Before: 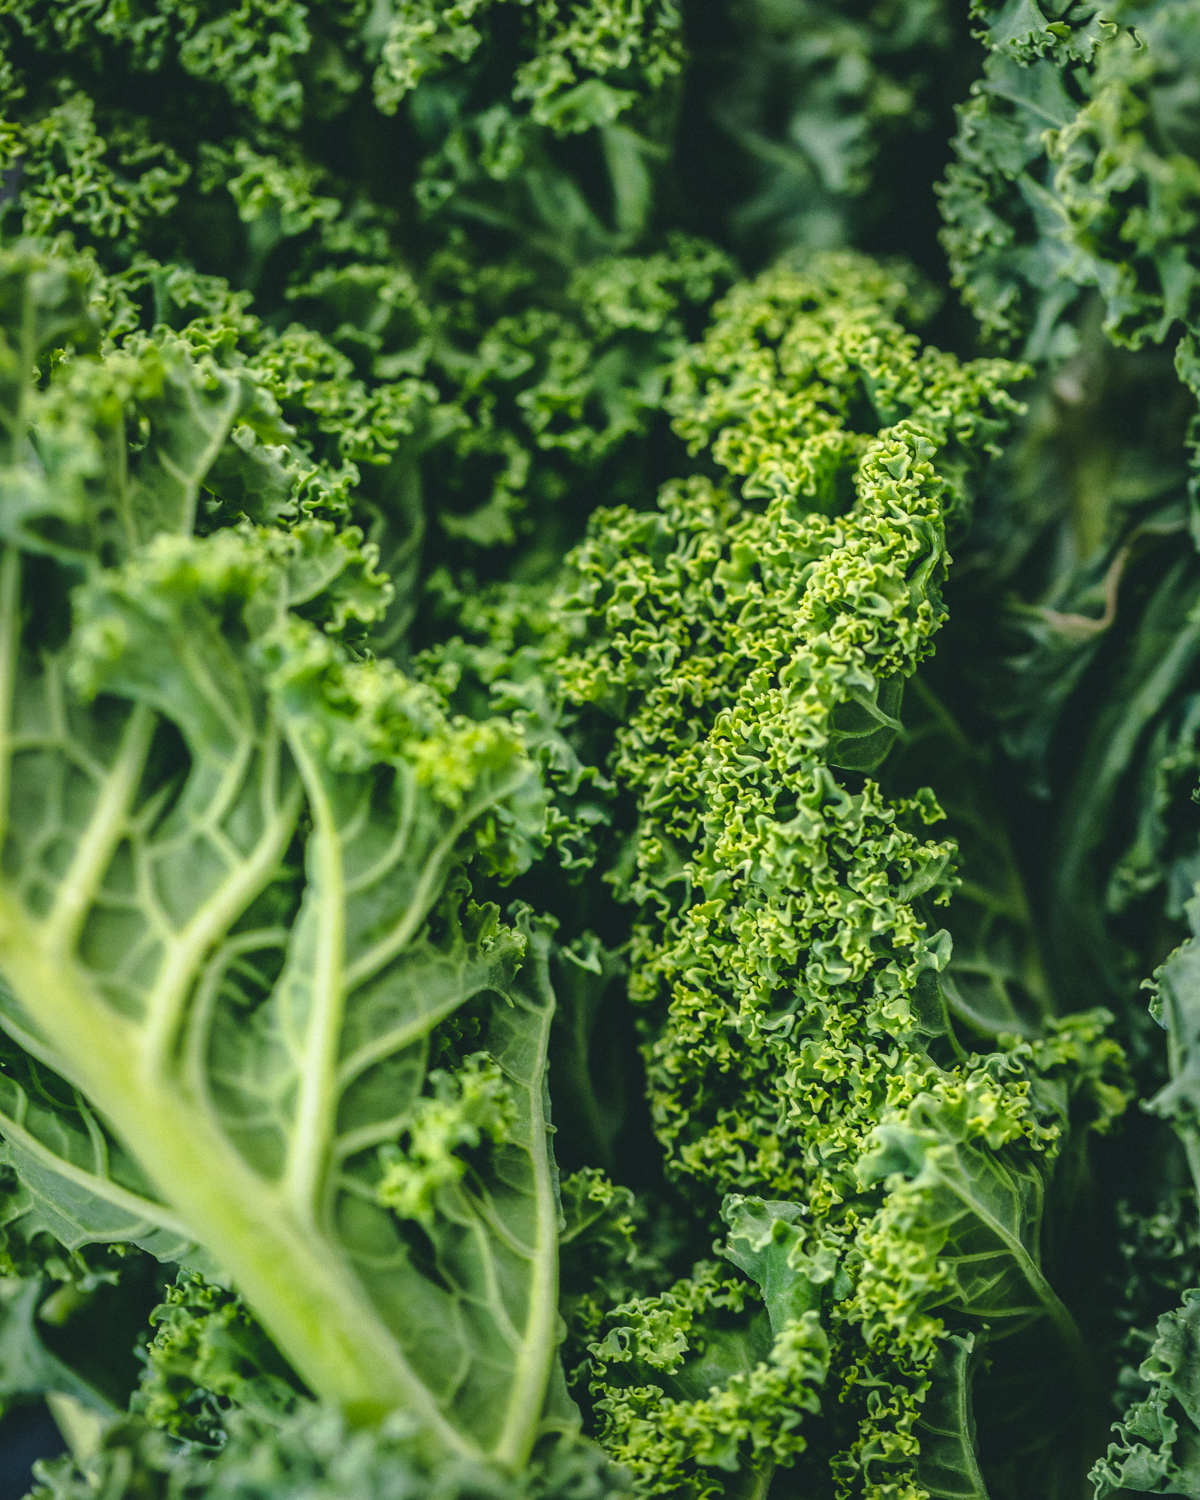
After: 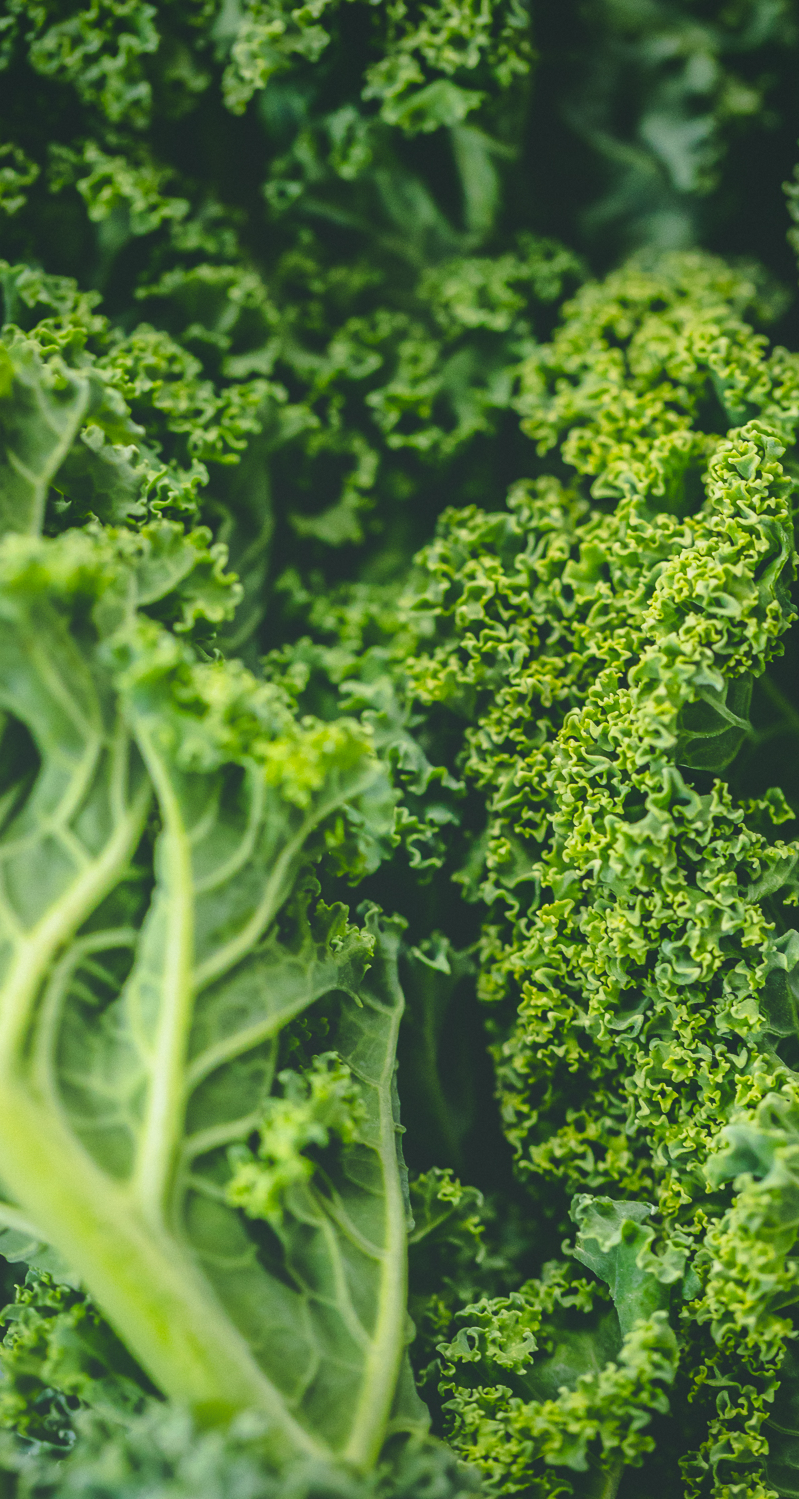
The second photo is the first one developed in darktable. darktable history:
crop and rotate: left 12.648%, right 20.685%
local contrast: detail 69%
tone equalizer: -8 EV -0.417 EV, -7 EV -0.389 EV, -6 EV -0.333 EV, -5 EV -0.222 EV, -3 EV 0.222 EV, -2 EV 0.333 EV, -1 EV 0.389 EV, +0 EV 0.417 EV, edges refinement/feathering 500, mask exposure compensation -1.57 EV, preserve details no
